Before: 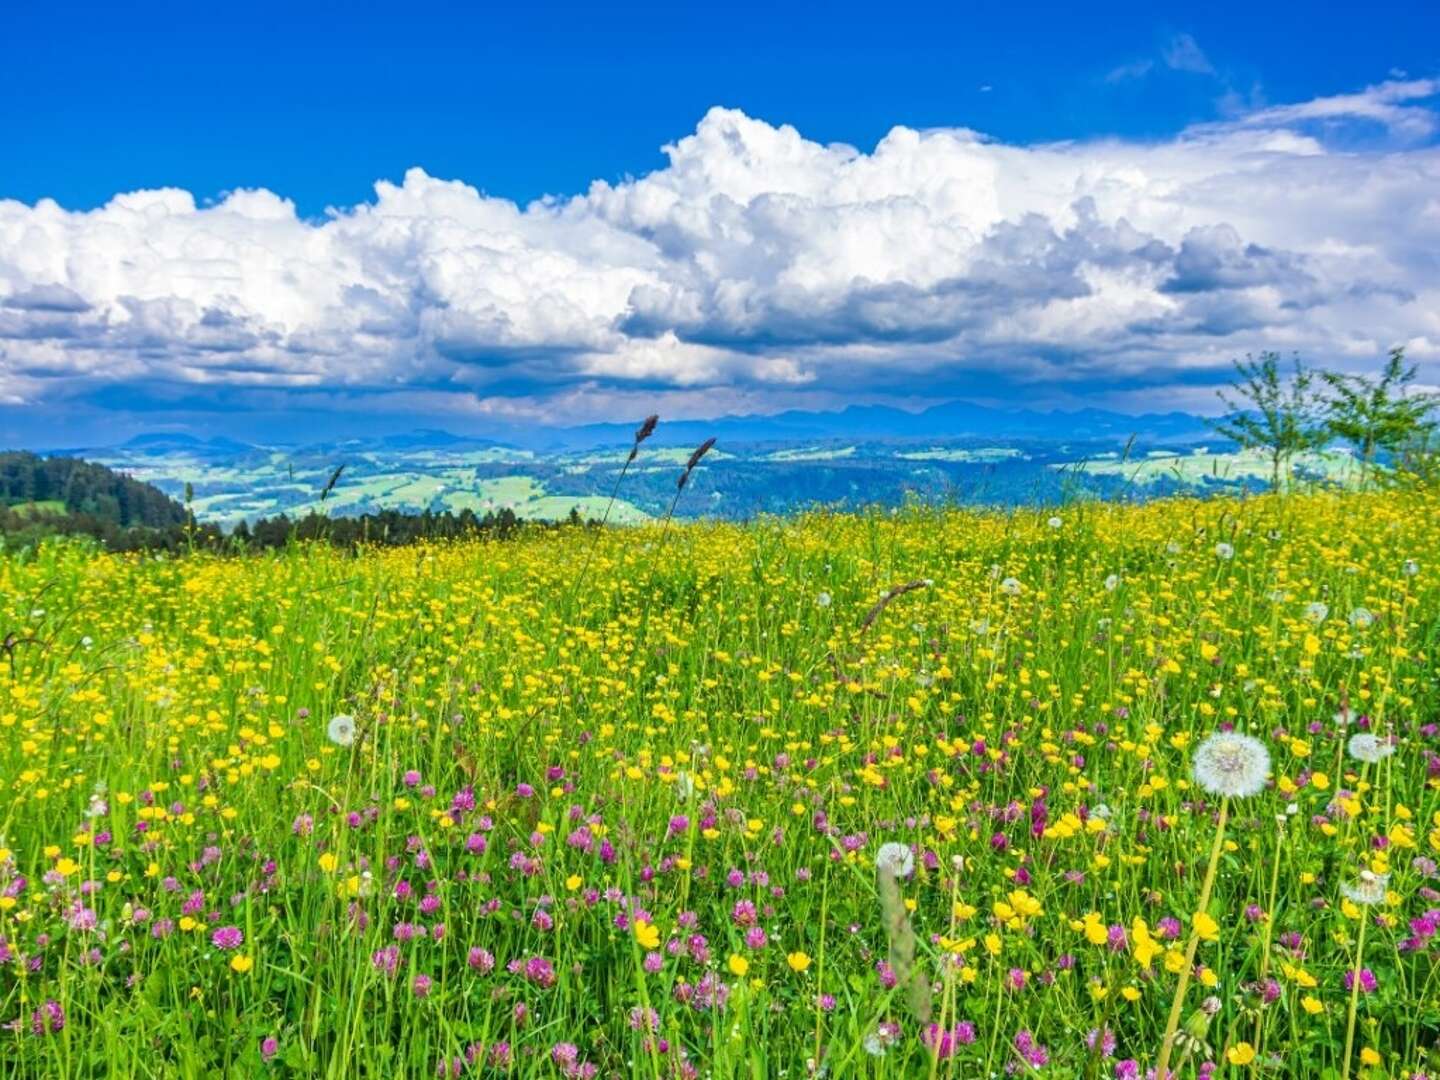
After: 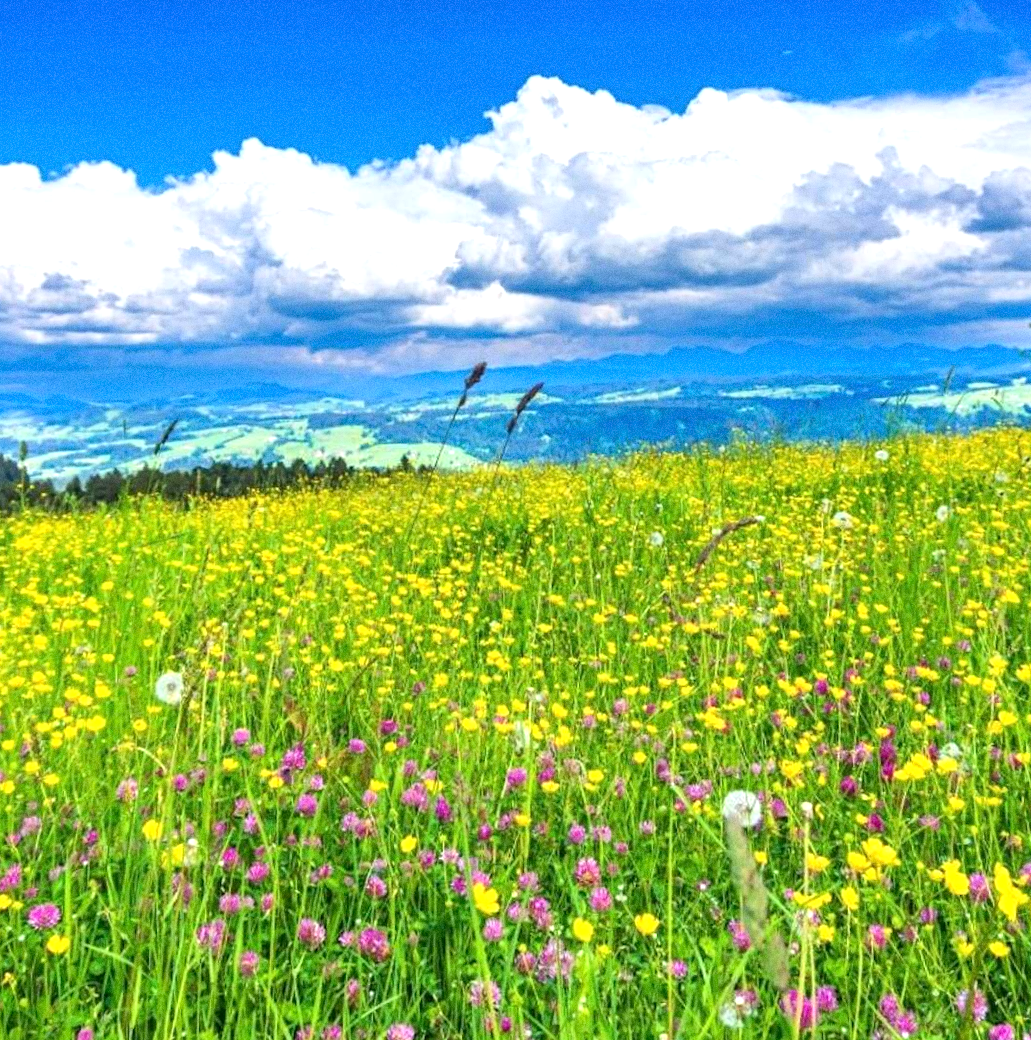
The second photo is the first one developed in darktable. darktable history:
rotate and perspective: rotation -1.68°, lens shift (vertical) -0.146, crop left 0.049, crop right 0.912, crop top 0.032, crop bottom 0.96
crop: left 9.88%, right 12.664%
grain: on, module defaults
exposure: black level correction 0.001, exposure 0.5 EV, compensate exposure bias true, compensate highlight preservation false
